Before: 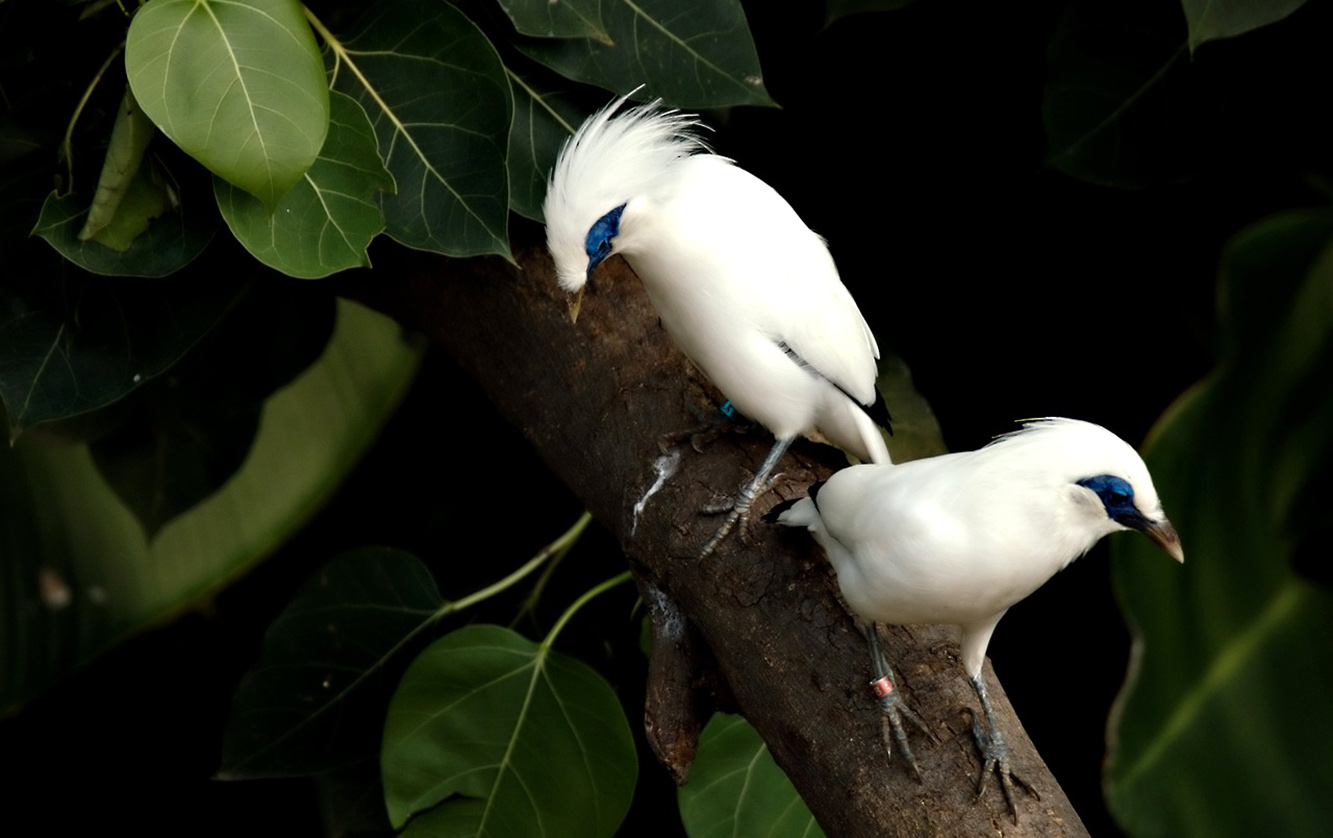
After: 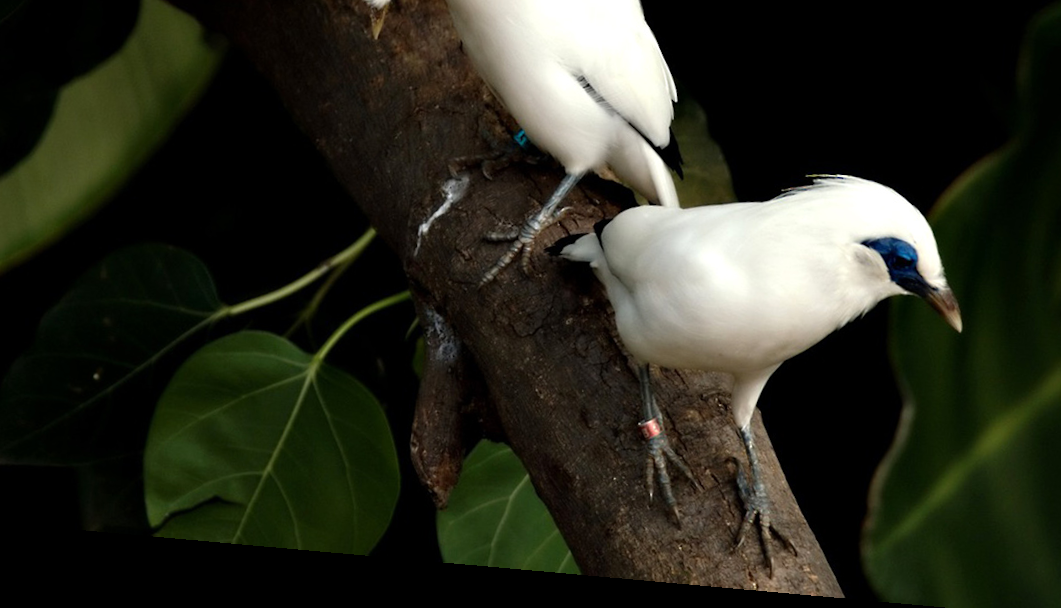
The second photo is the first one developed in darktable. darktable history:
rotate and perspective: rotation 5.12°, automatic cropping off
crop and rotate: left 17.299%, top 35.115%, right 7.015%, bottom 1.024%
